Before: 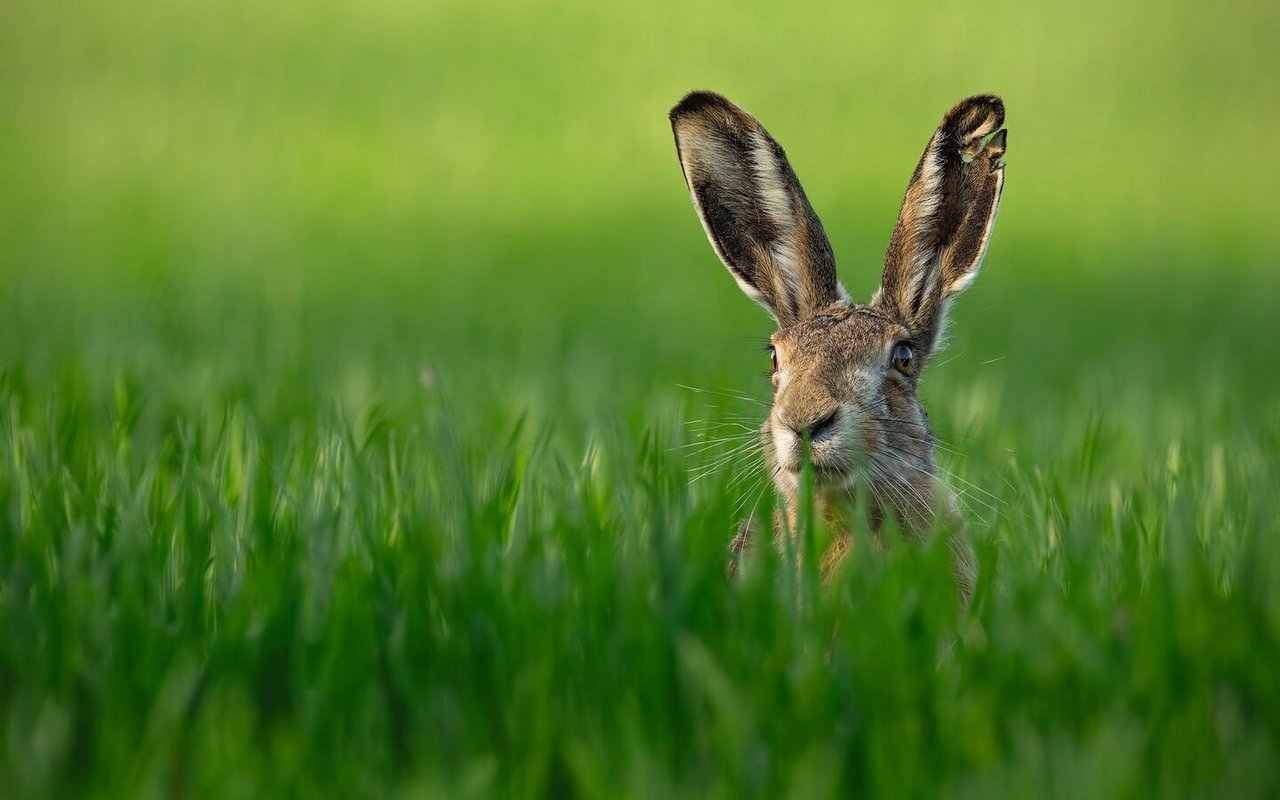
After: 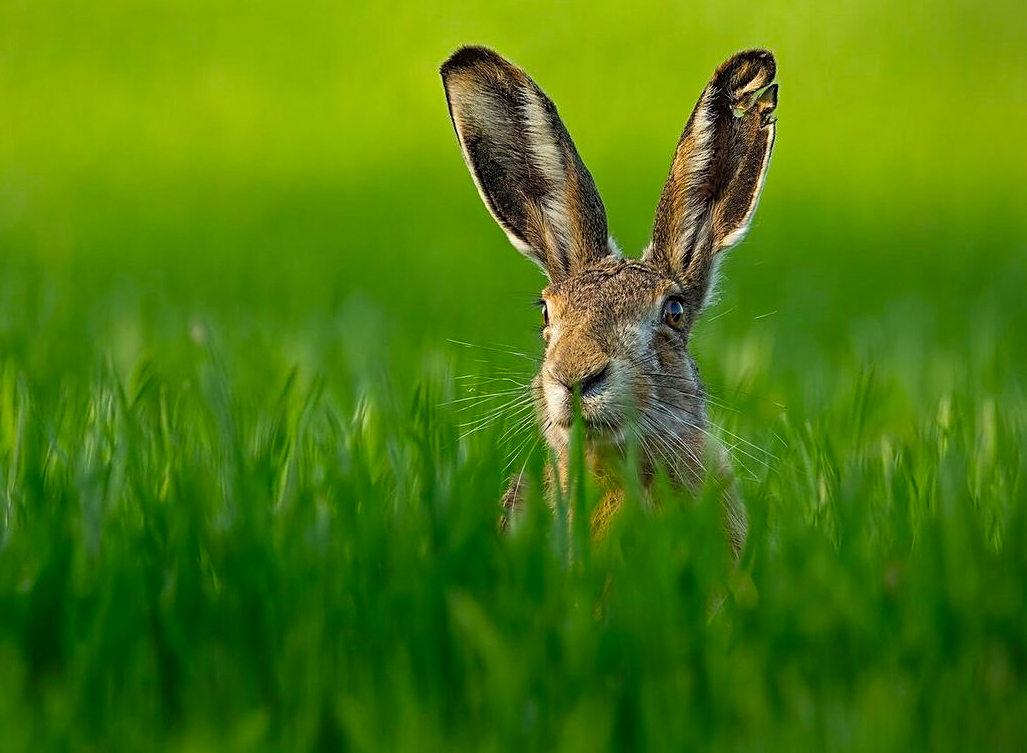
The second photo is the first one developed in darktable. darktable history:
crop and rotate: left 17.959%, top 5.771%, right 1.742%
color balance rgb: perceptual saturation grading › global saturation 20%, global vibrance 20%
sharpen: amount 0.478
